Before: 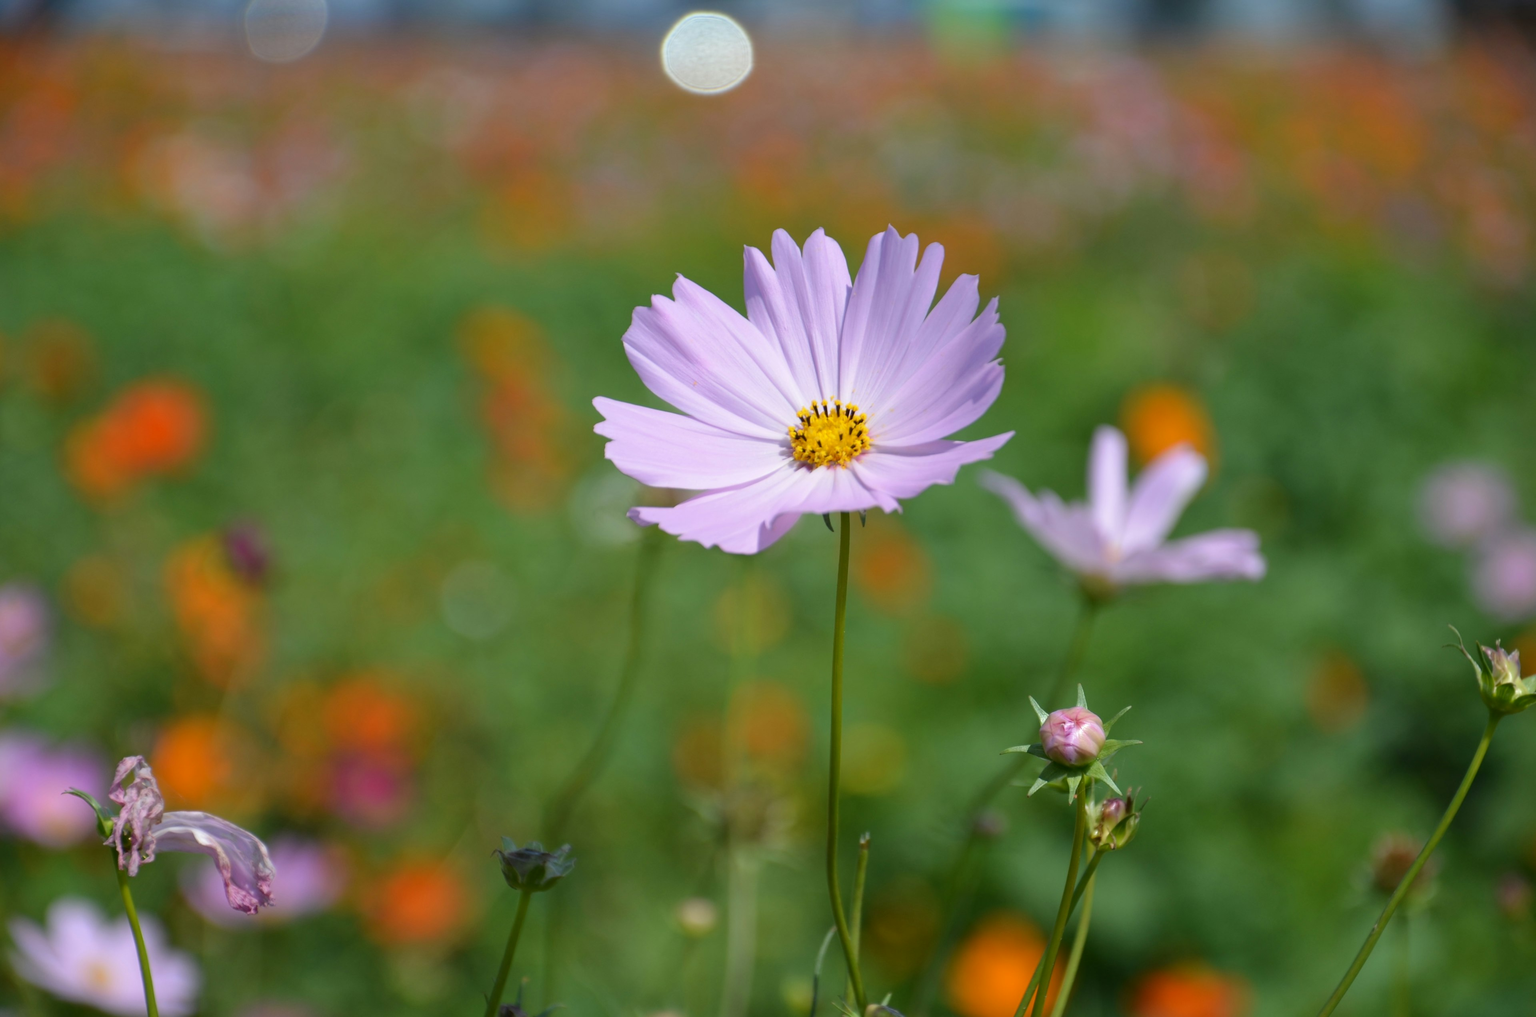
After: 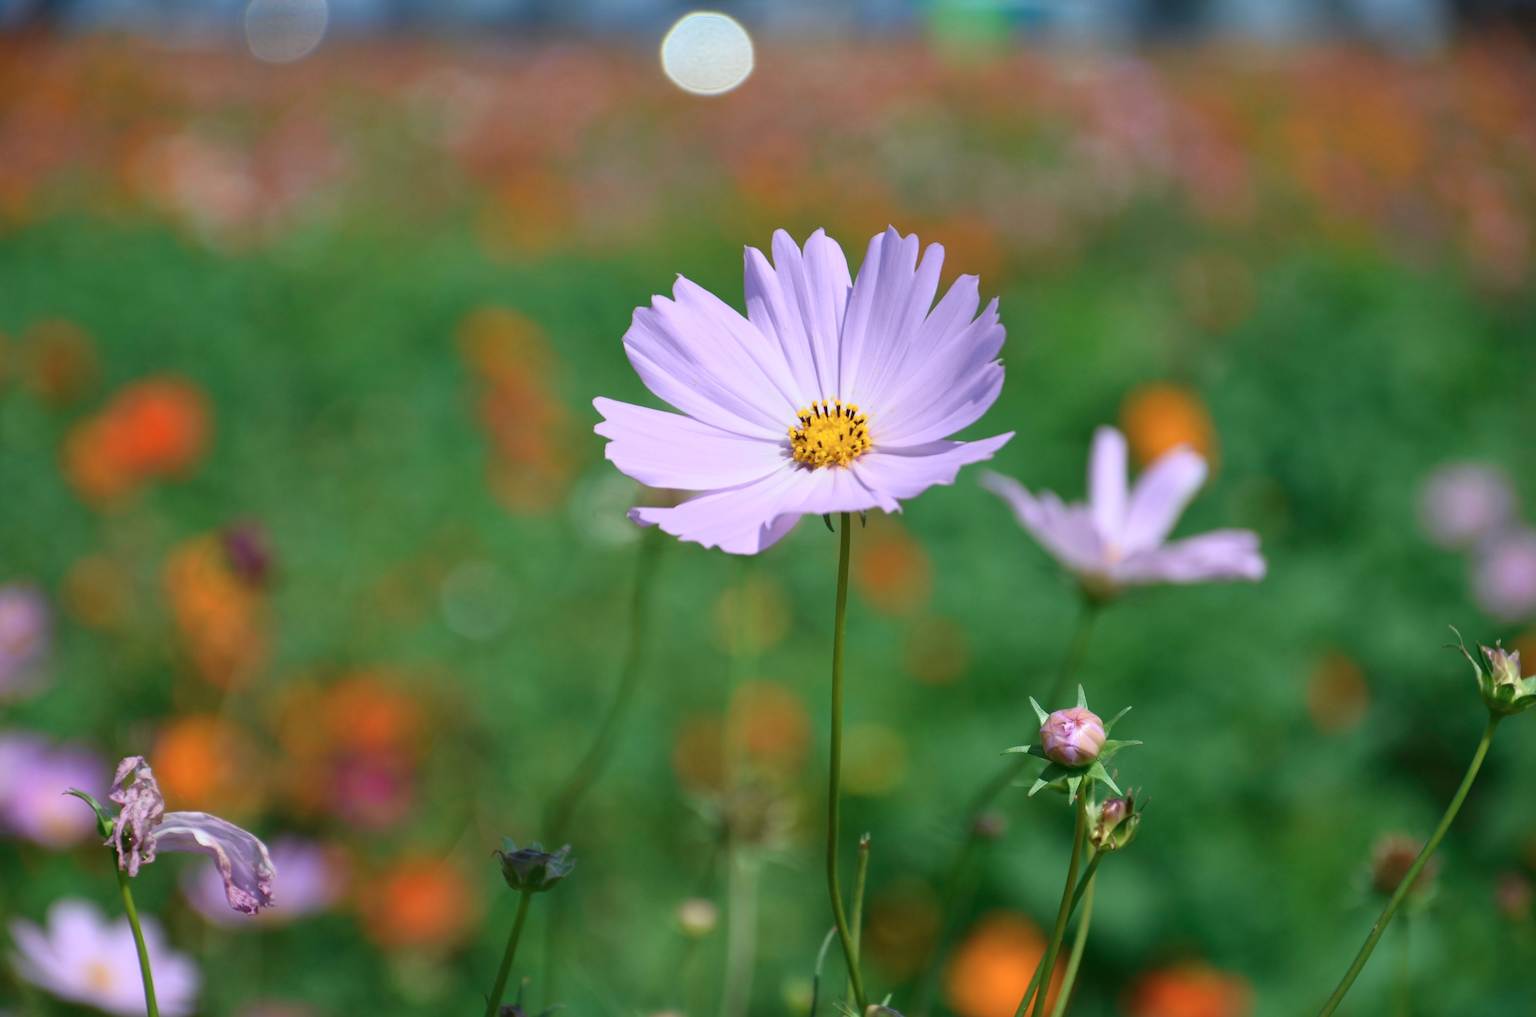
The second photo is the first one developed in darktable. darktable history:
local contrast: mode bilateral grid, contrast 99, coarseness 99, detail 109%, midtone range 0.2
tone curve: curves: ch0 [(0, 0.045) (0.155, 0.169) (0.46, 0.466) (0.751, 0.788) (1, 0.961)]; ch1 [(0, 0) (0.43, 0.408) (0.472, 0.469) (0.505, 0.503) (0.553, 0.563) (0.592, 0.581) (0.631, 0.625) (1, 1)]; ch2 [(0, 0) (0.505, 0.495) (0.55, 0.557) (0.583, 0.573) (1, 1)], color space Lab, independent channels, preserve colors none
